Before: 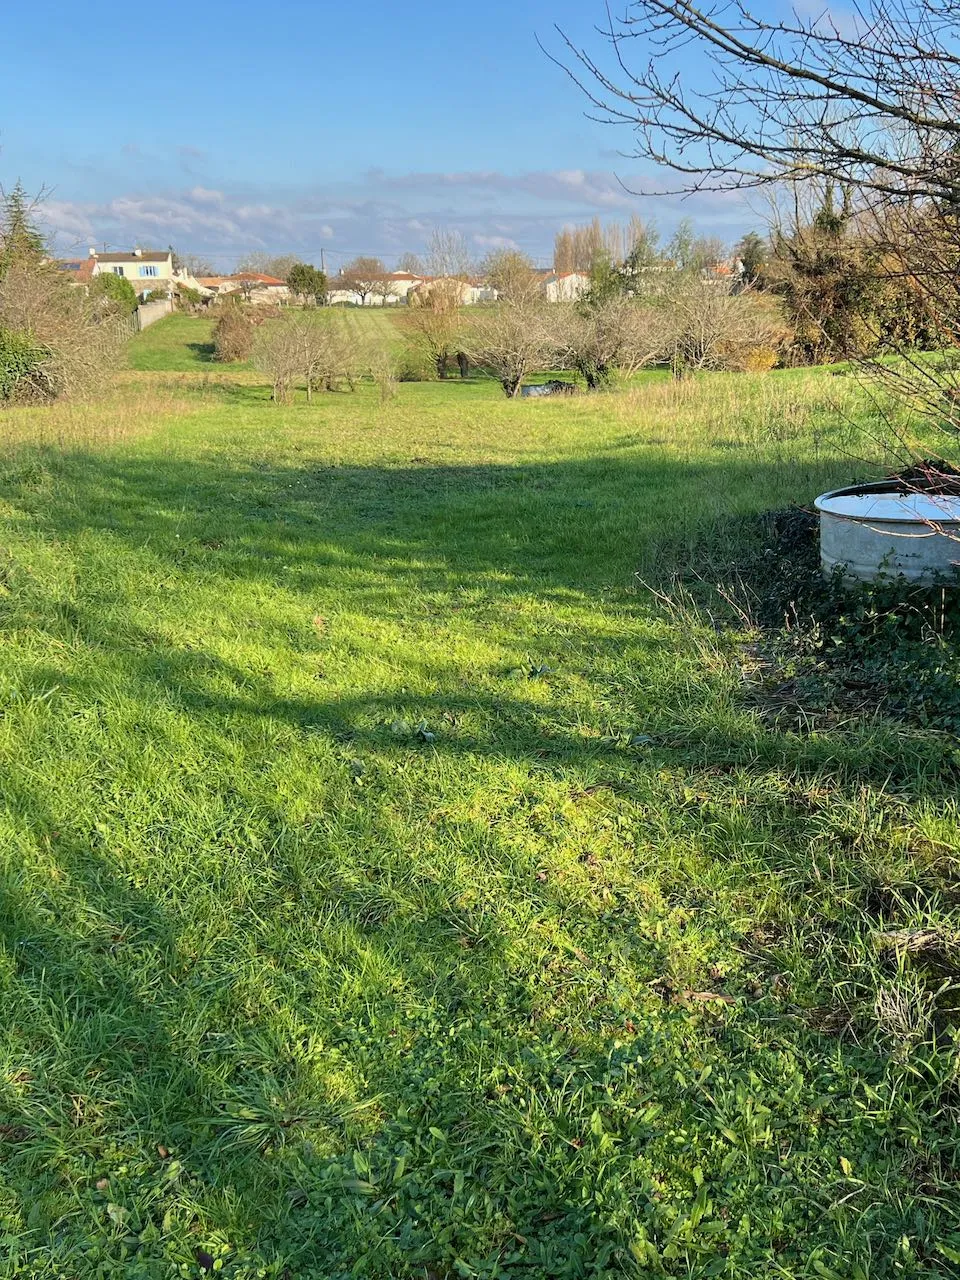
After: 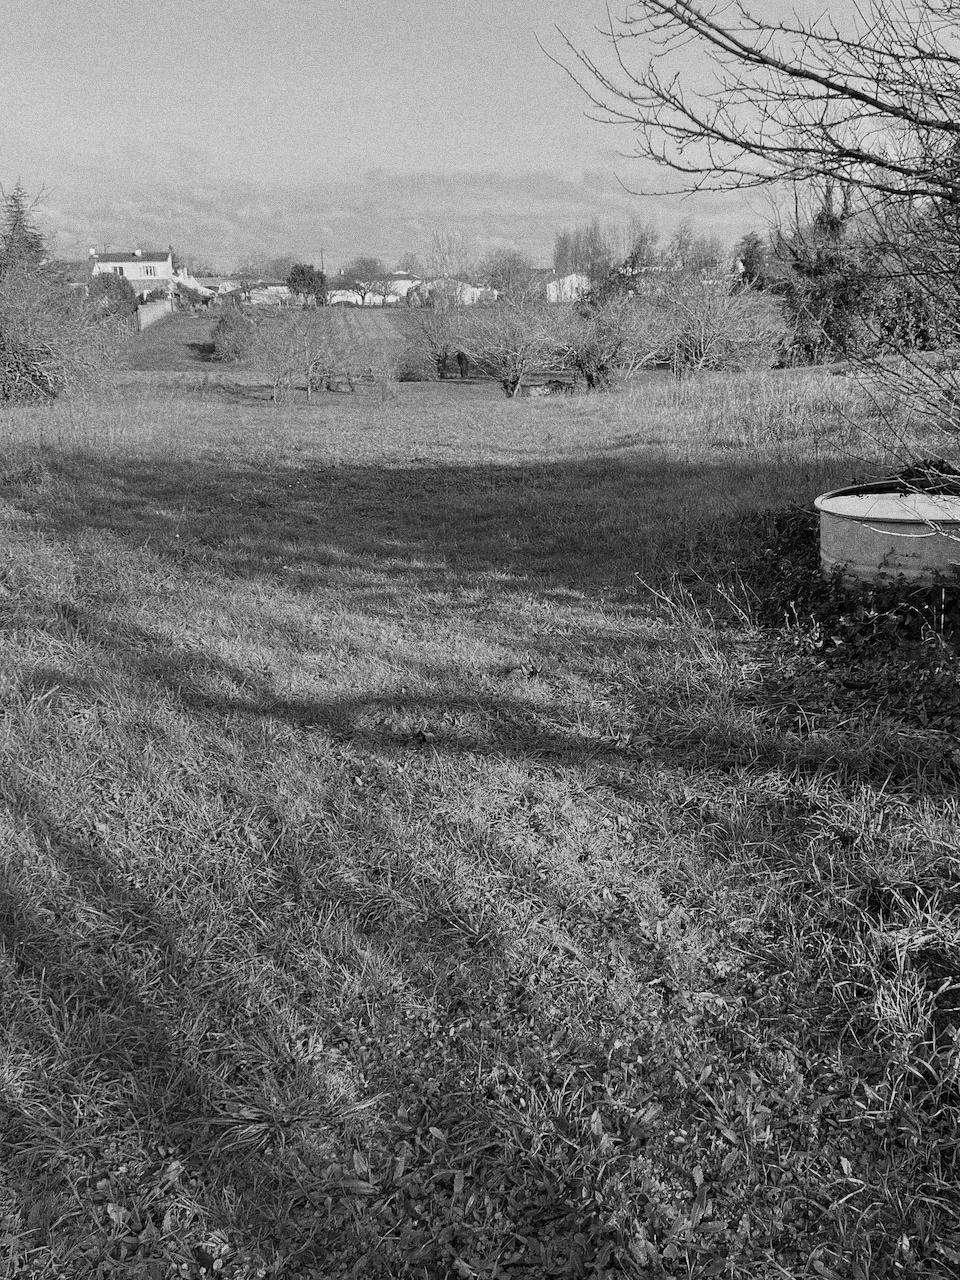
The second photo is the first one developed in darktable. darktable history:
grain: coarseness 0.09 ISO, strength 40%
color calibration: output gray [0.253, 0.26, 0.487, 0], gray › normalize channels true, illuminant same as pipeline (D50), adaptation XYZ, x 0.346, y 0.359, gamut compression 0
